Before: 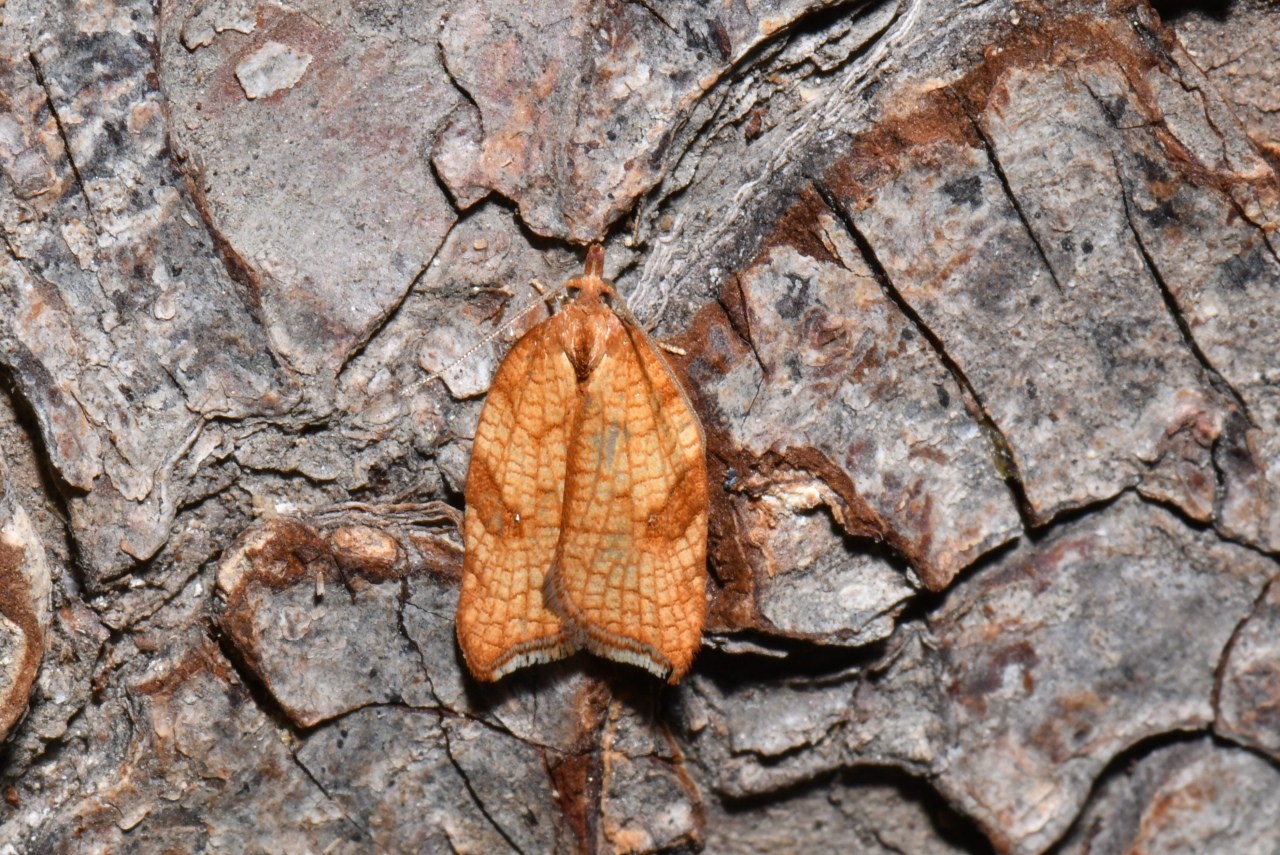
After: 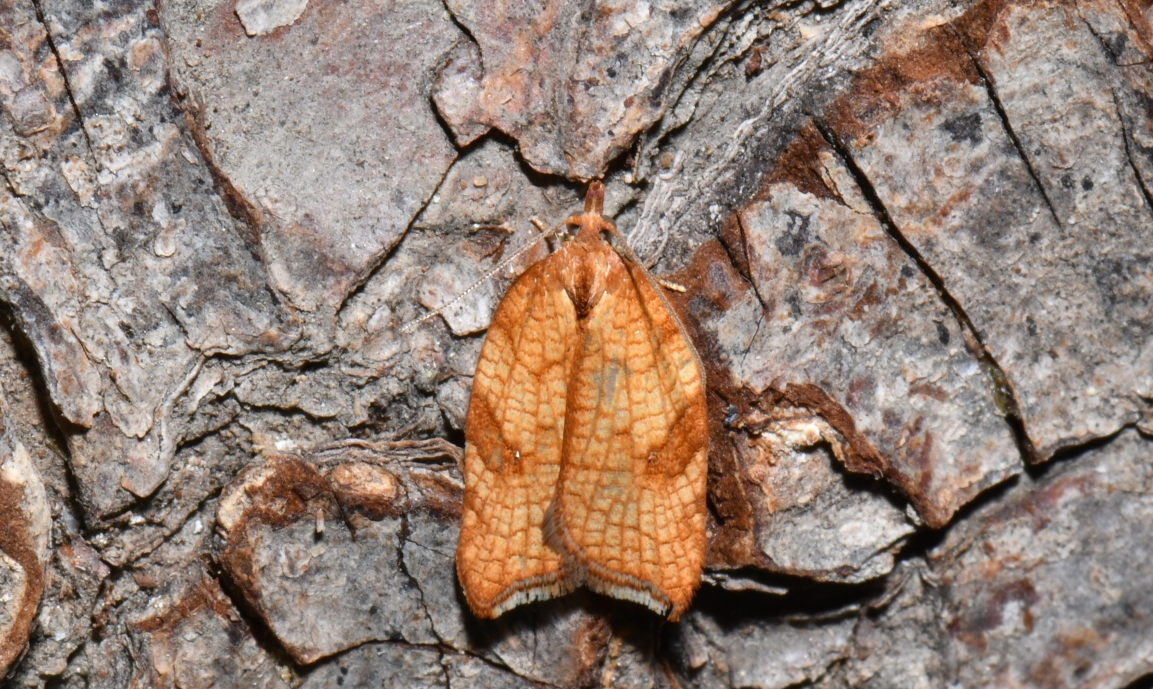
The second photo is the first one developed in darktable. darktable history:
crop: top 7.413%, right 9.901%, bottom 11.98%
